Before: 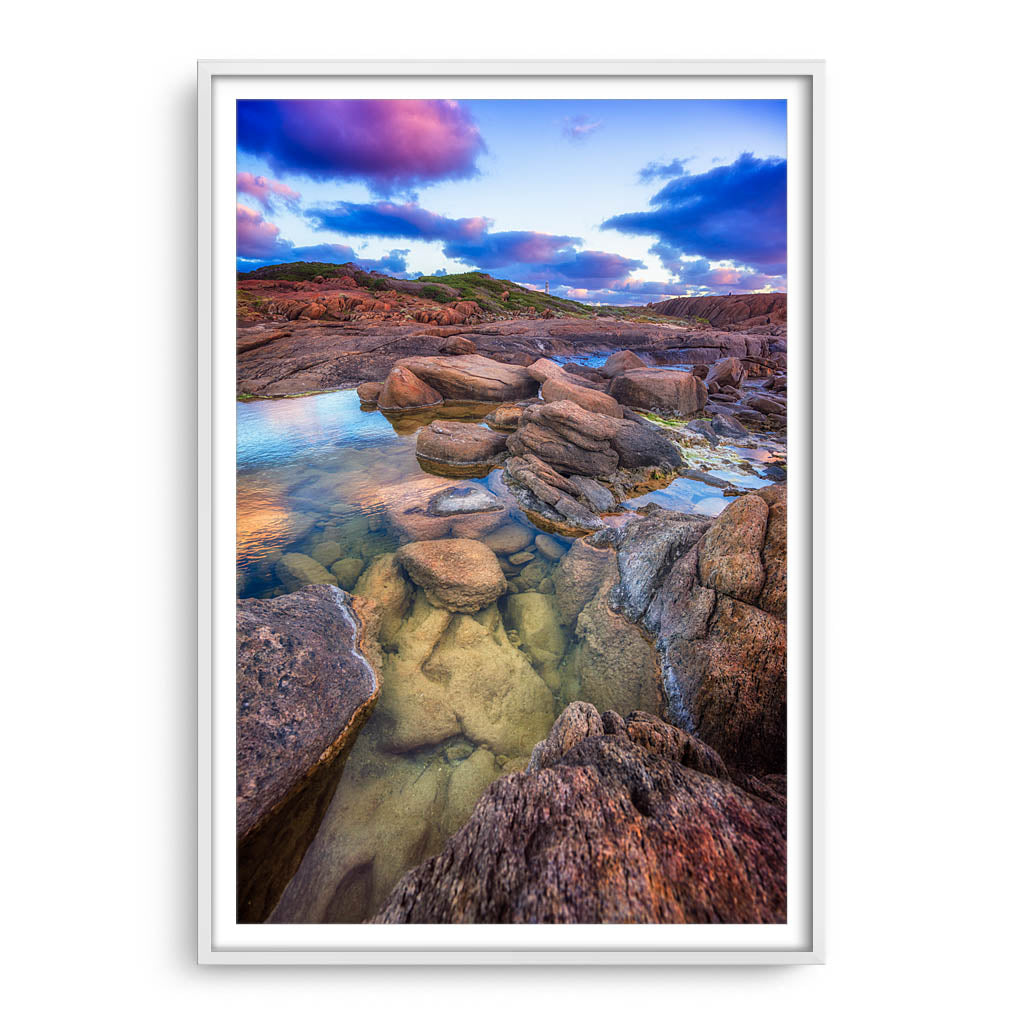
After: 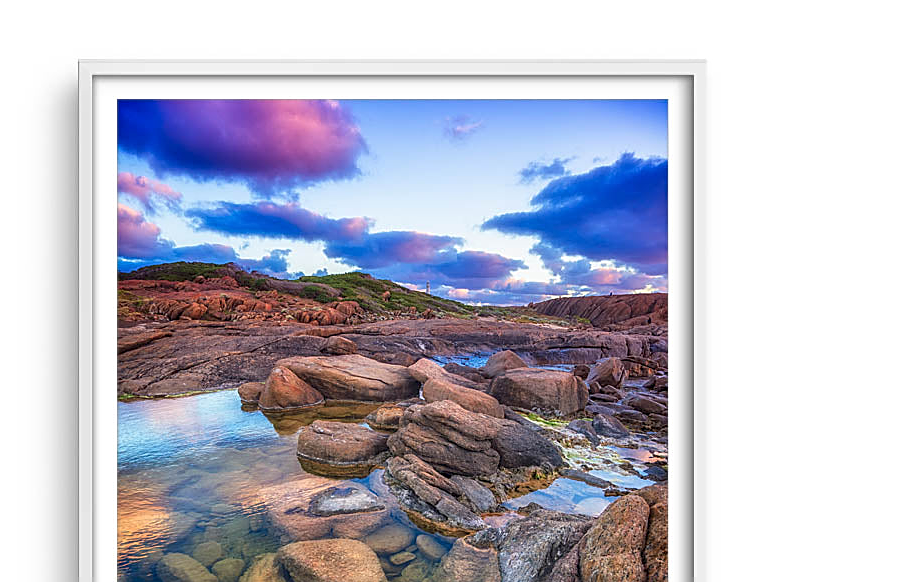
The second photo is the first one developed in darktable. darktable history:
crop and rotate: left 11.664%, bottom 43.108%
sharpen: on, module defaults
